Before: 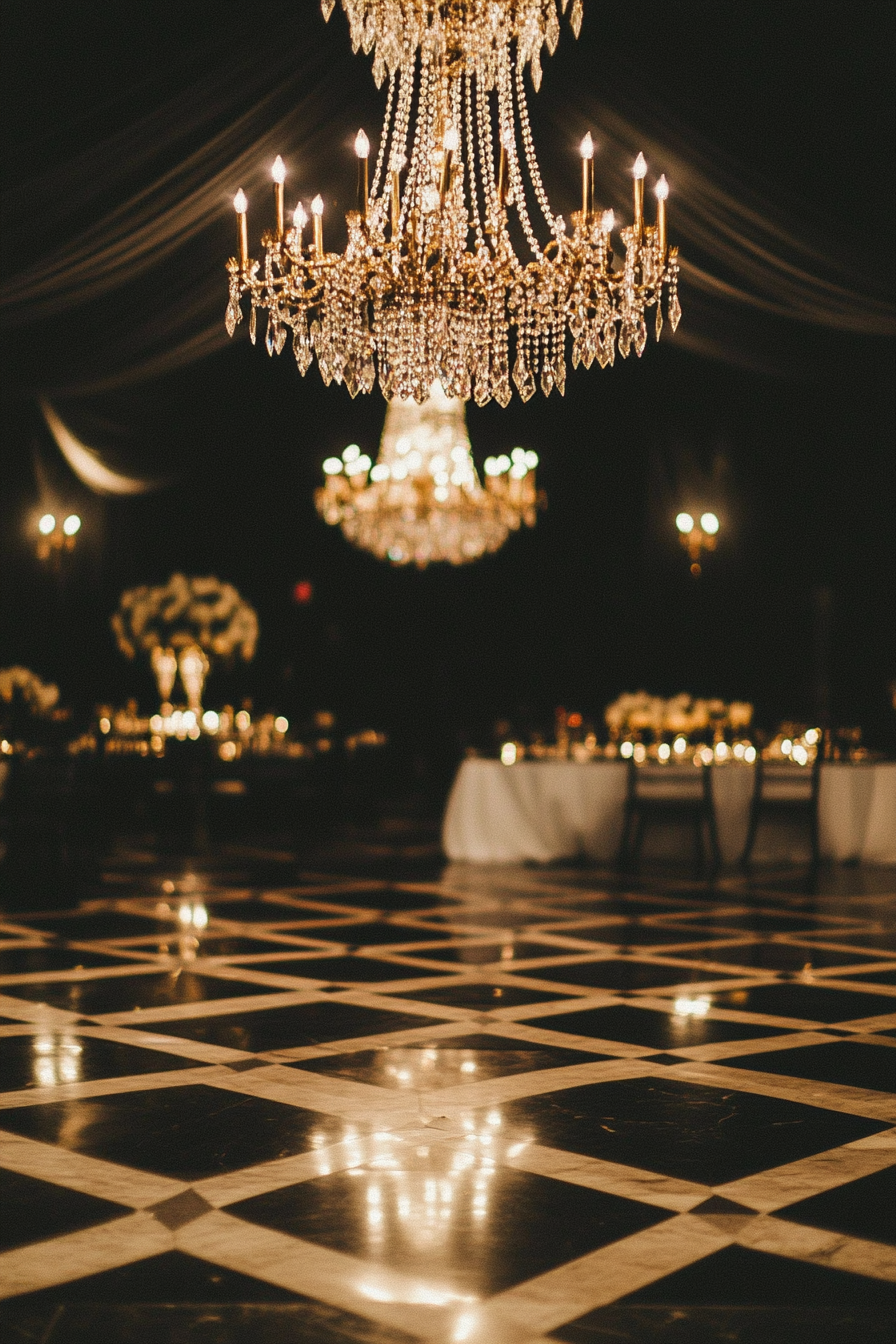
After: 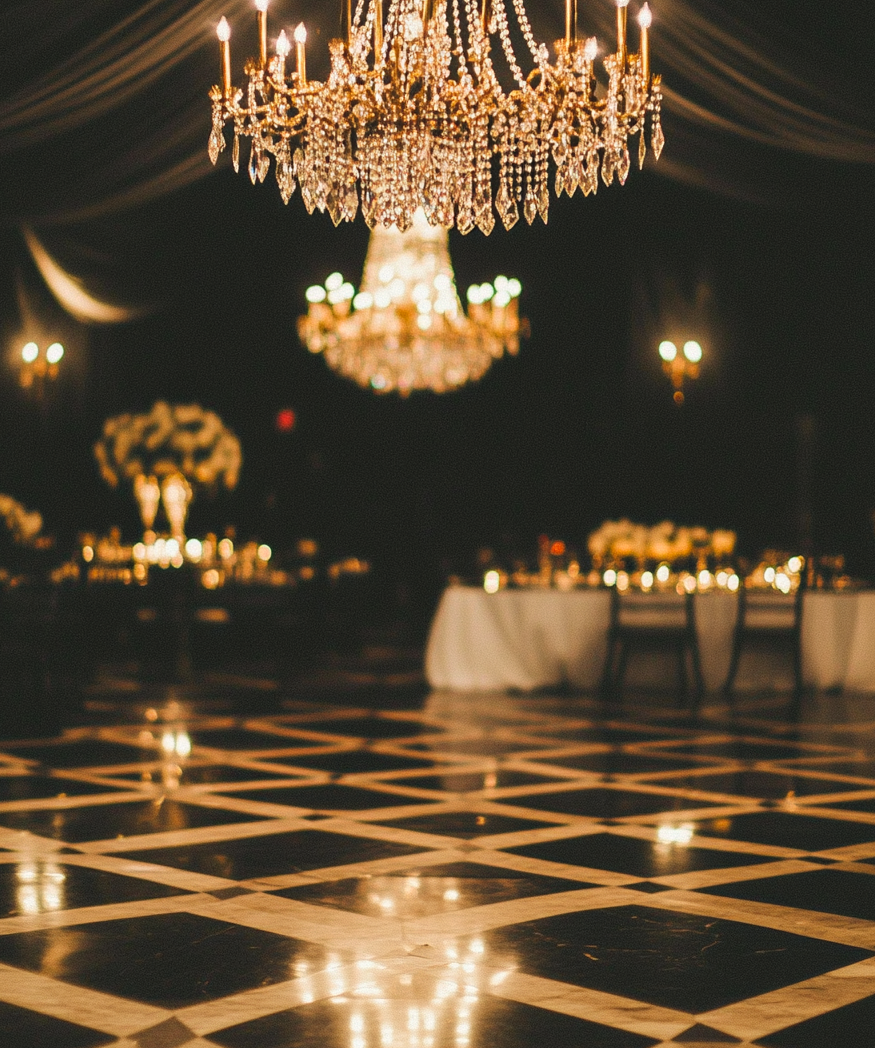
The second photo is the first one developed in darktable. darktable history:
contrast brightness saturation: brightness 0.089, saturation 0.19
crop and rotate: left 1.957%, top 12.859%, right 0.279%, bottom 9.095%
